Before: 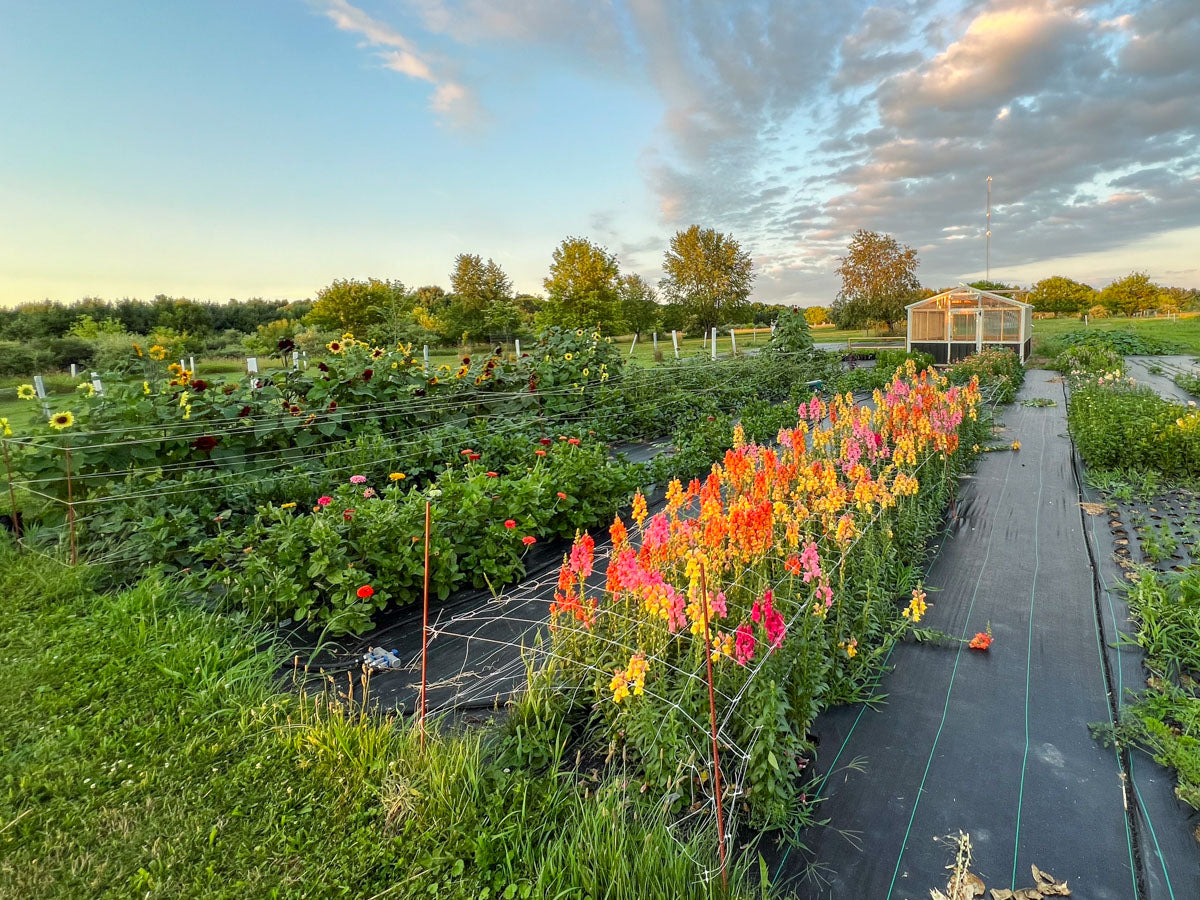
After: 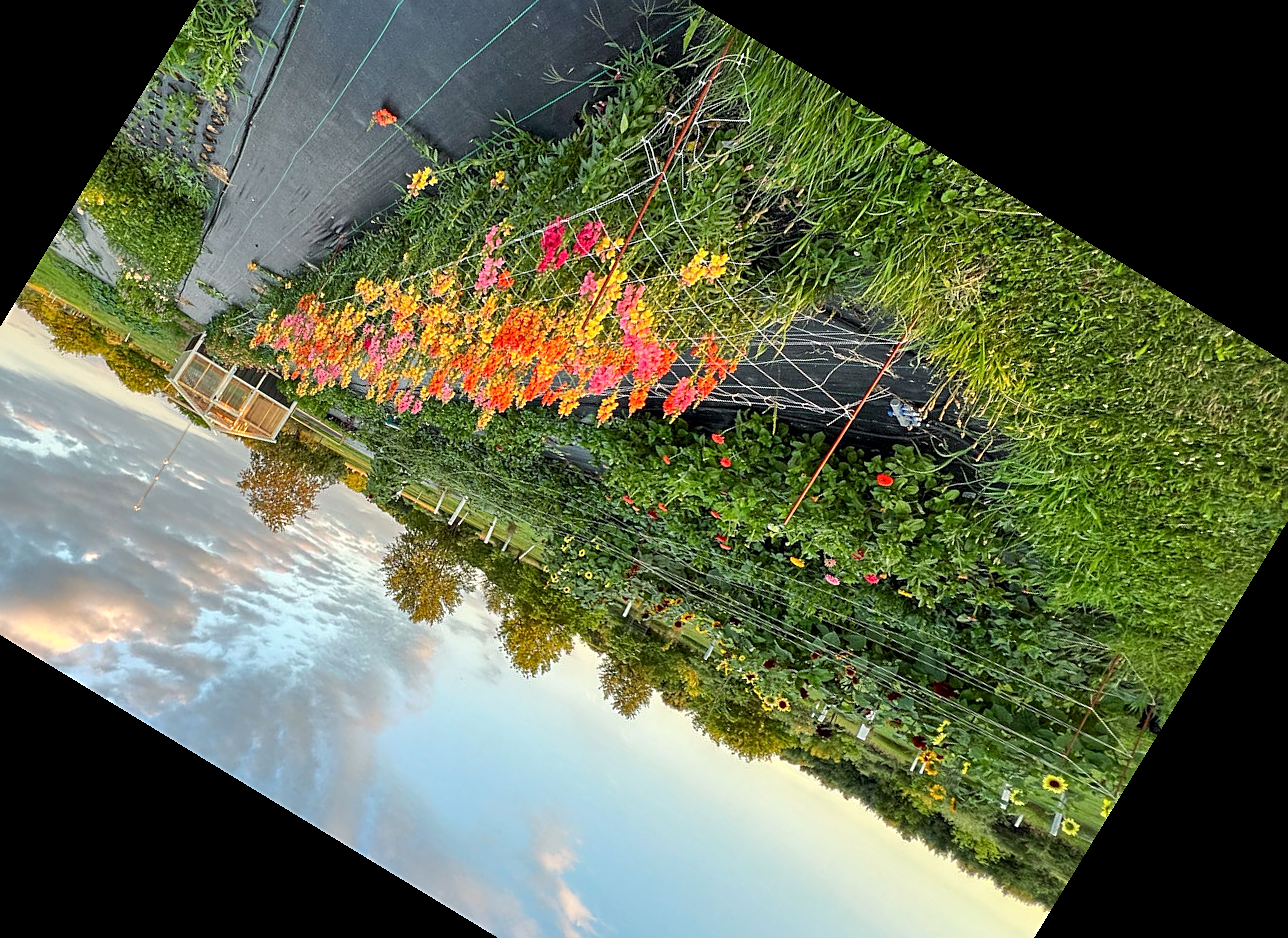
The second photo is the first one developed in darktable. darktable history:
crop and rotate: angle 148.68°, left 9.111%, top 15.603%, right 4.588%, bottom 17.041%
local contrast: mode bilateral grid, contrast 20, coarseness 50, detail 120%, midtone range 0.2
sharpen: on, module defaults
